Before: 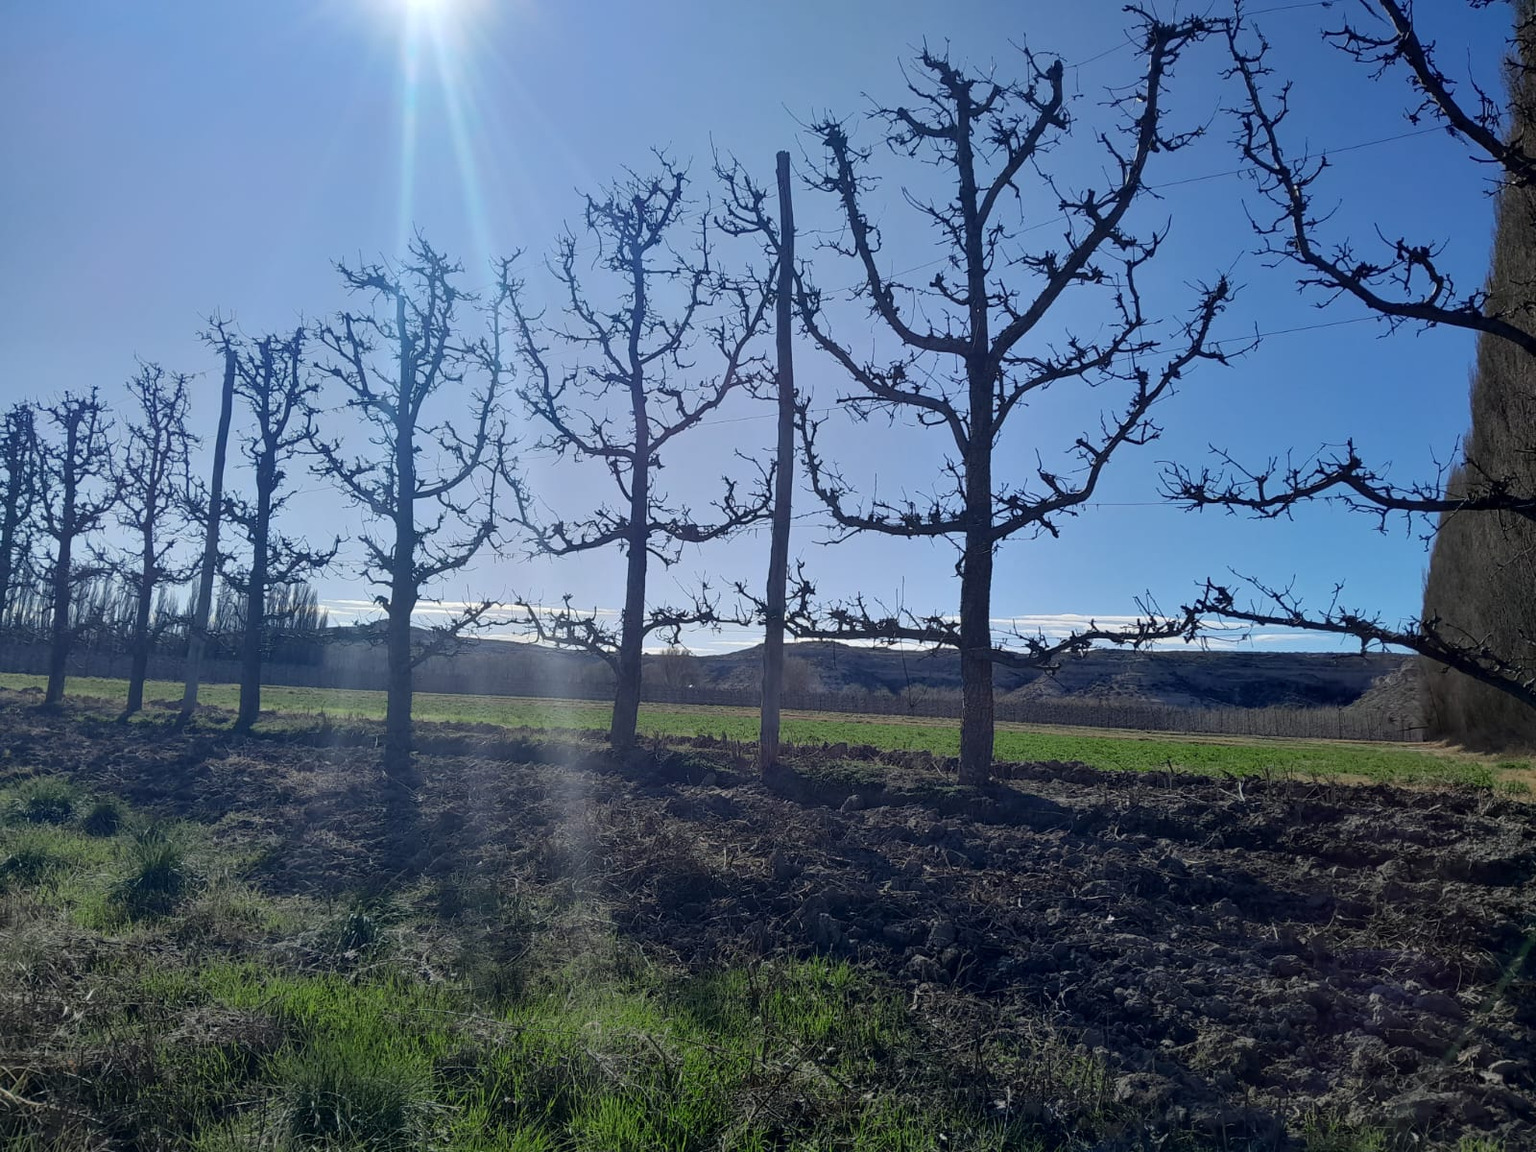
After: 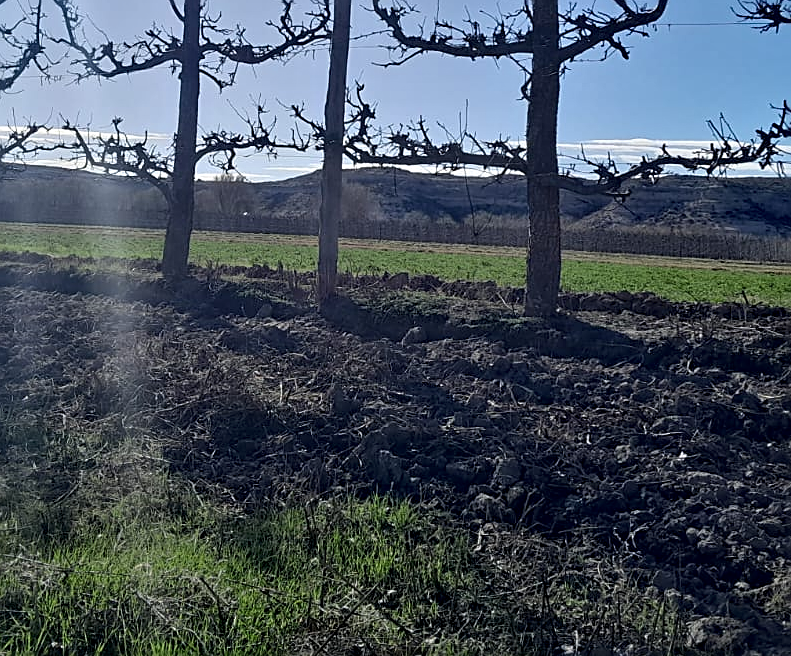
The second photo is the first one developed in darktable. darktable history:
contrast equalizer: y [[0.531, 0.548, 0.559, 0.557, 0.544, 0.527], [0.5 ×6], [0.5 ×6], [0 ×6], [0 ×6]]
sharpen: on, module defaults
crop: left 29.672%, top 41.786%, right 20.851%, bottom 3.487%
